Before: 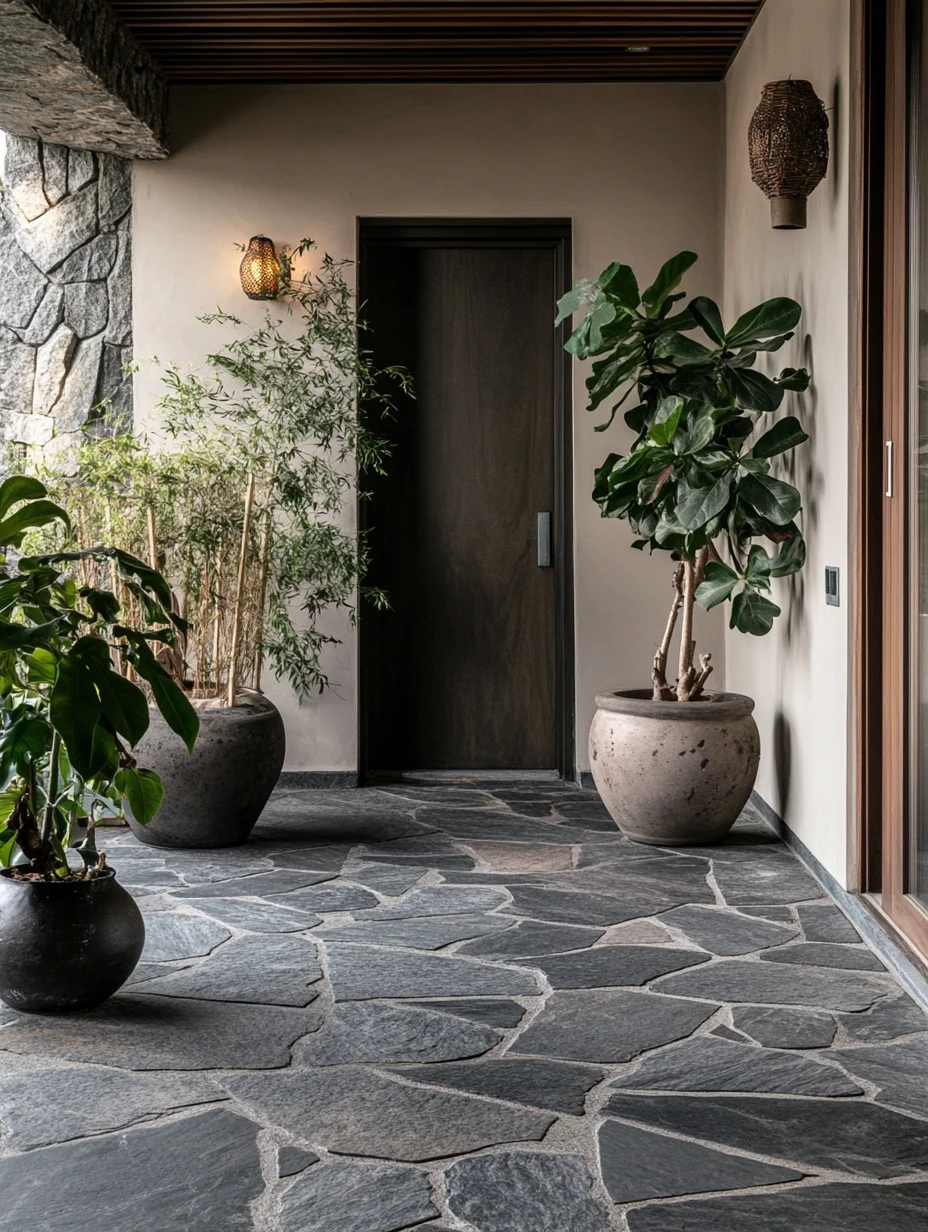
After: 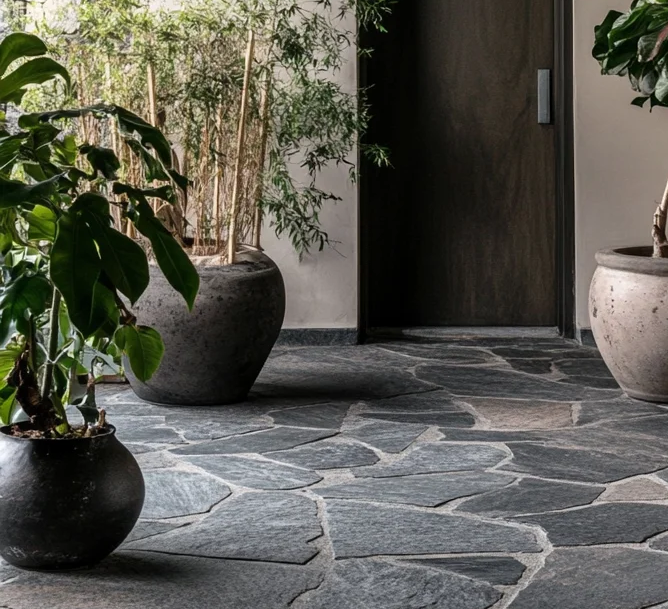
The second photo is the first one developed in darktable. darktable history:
crop: top 35.989%, right 27.919%, bottom 14.576%
